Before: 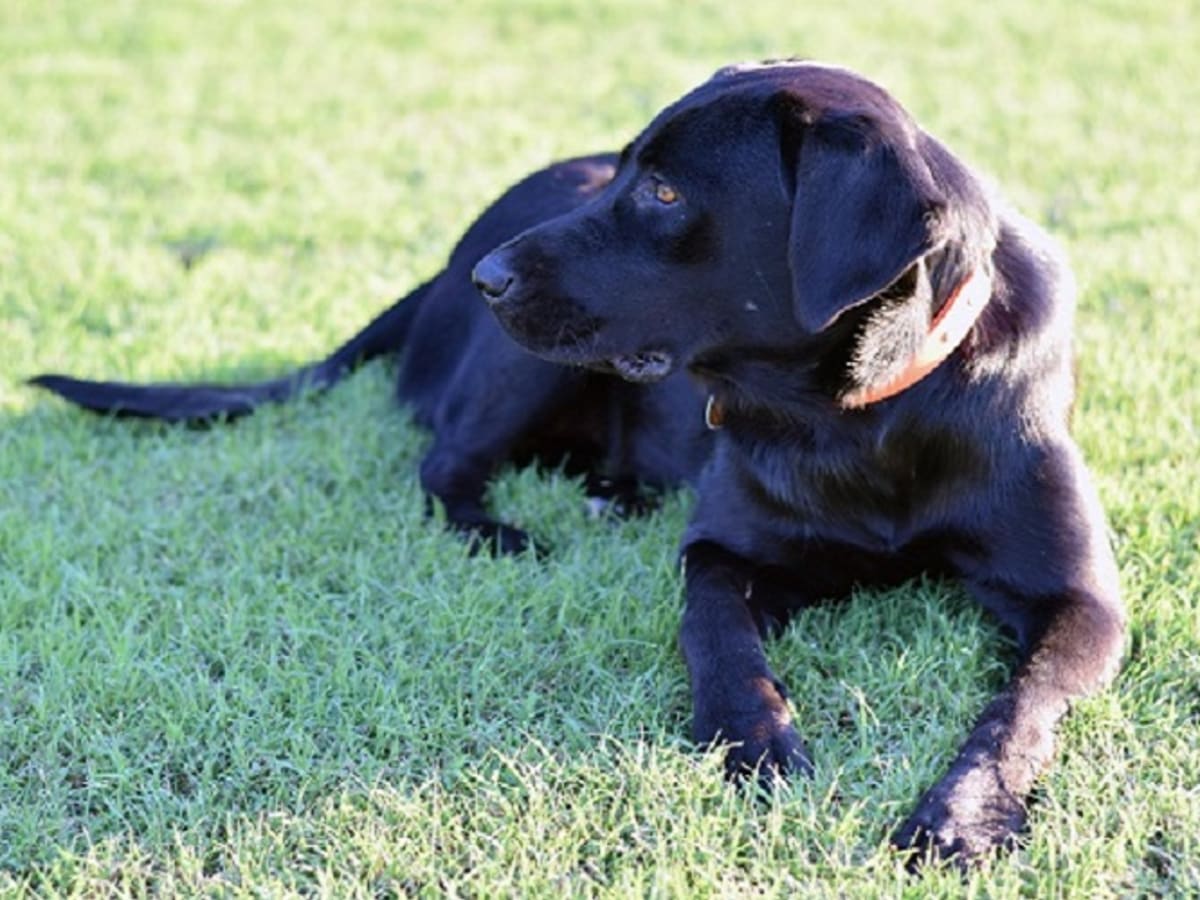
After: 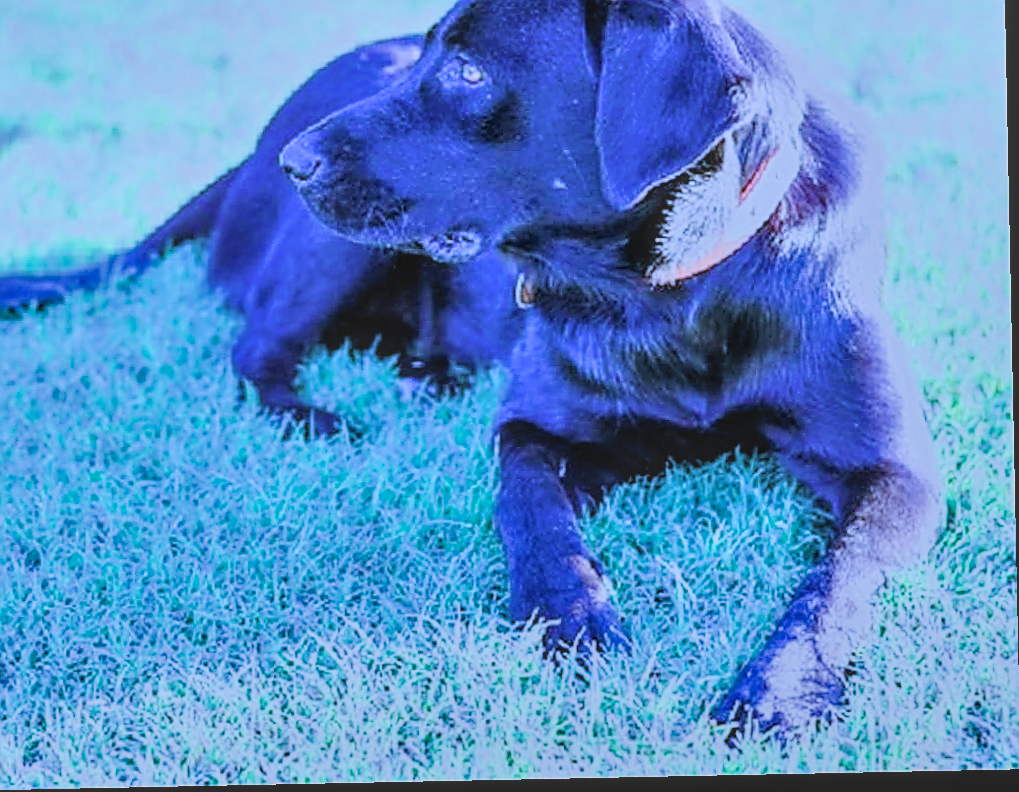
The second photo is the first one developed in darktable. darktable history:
rotate and perspective: rotation -1.17°, automatic cropping off
filmic rgb: black relative exposure -6.98 EV, white relative exposure 5.63 EV, hardness 2.86
local contrast: highlights 66%, shadows 33%, detail 166%, midtone range 0.2
exposure: black level correction 0, exposure 1.45 EV, compensate exposure bias true, compensate highlight preservation false
color calibration: illuminant as shot in camera, x 0.462, y 0.419, temperature 2651.64 K
crop: left 16.315%, top 14.246%
sharpen: radius 1.4, amount 1.25, threshold 0.7
shadows and highlights: soften with gaussian
